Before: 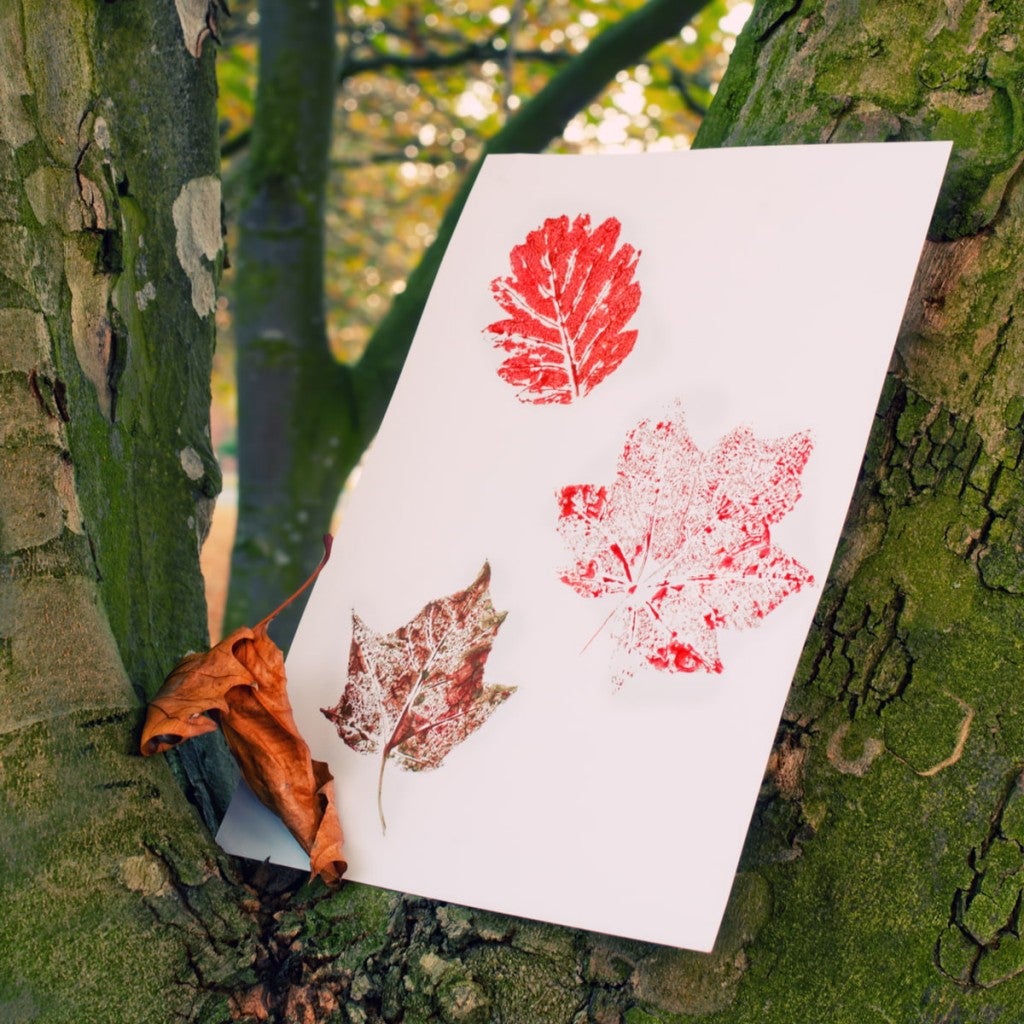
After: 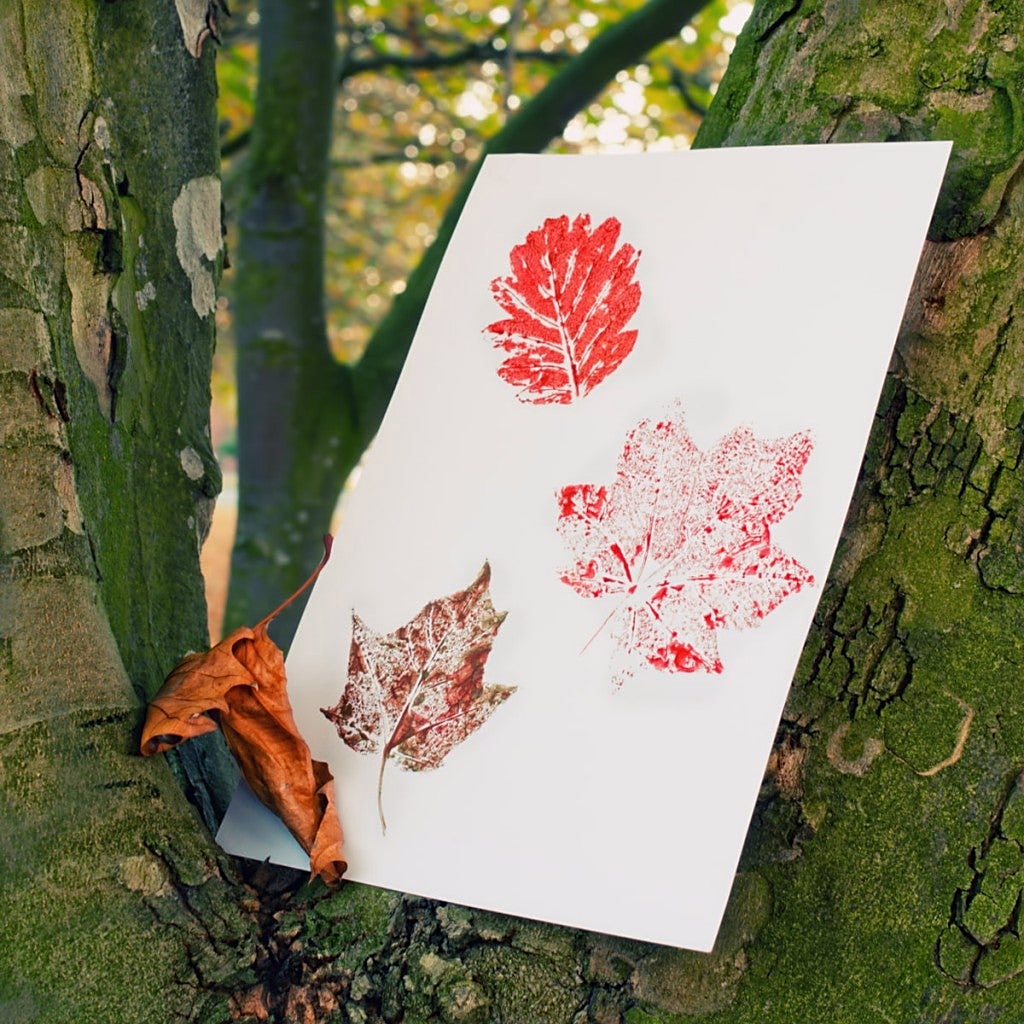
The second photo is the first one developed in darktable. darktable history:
color calibration: illuminant Planckian (black body), x 0.351, y 0.352, temperature 4794.27 K
sharpen: radius 1.864, amount 0.398, threshold 1.271
